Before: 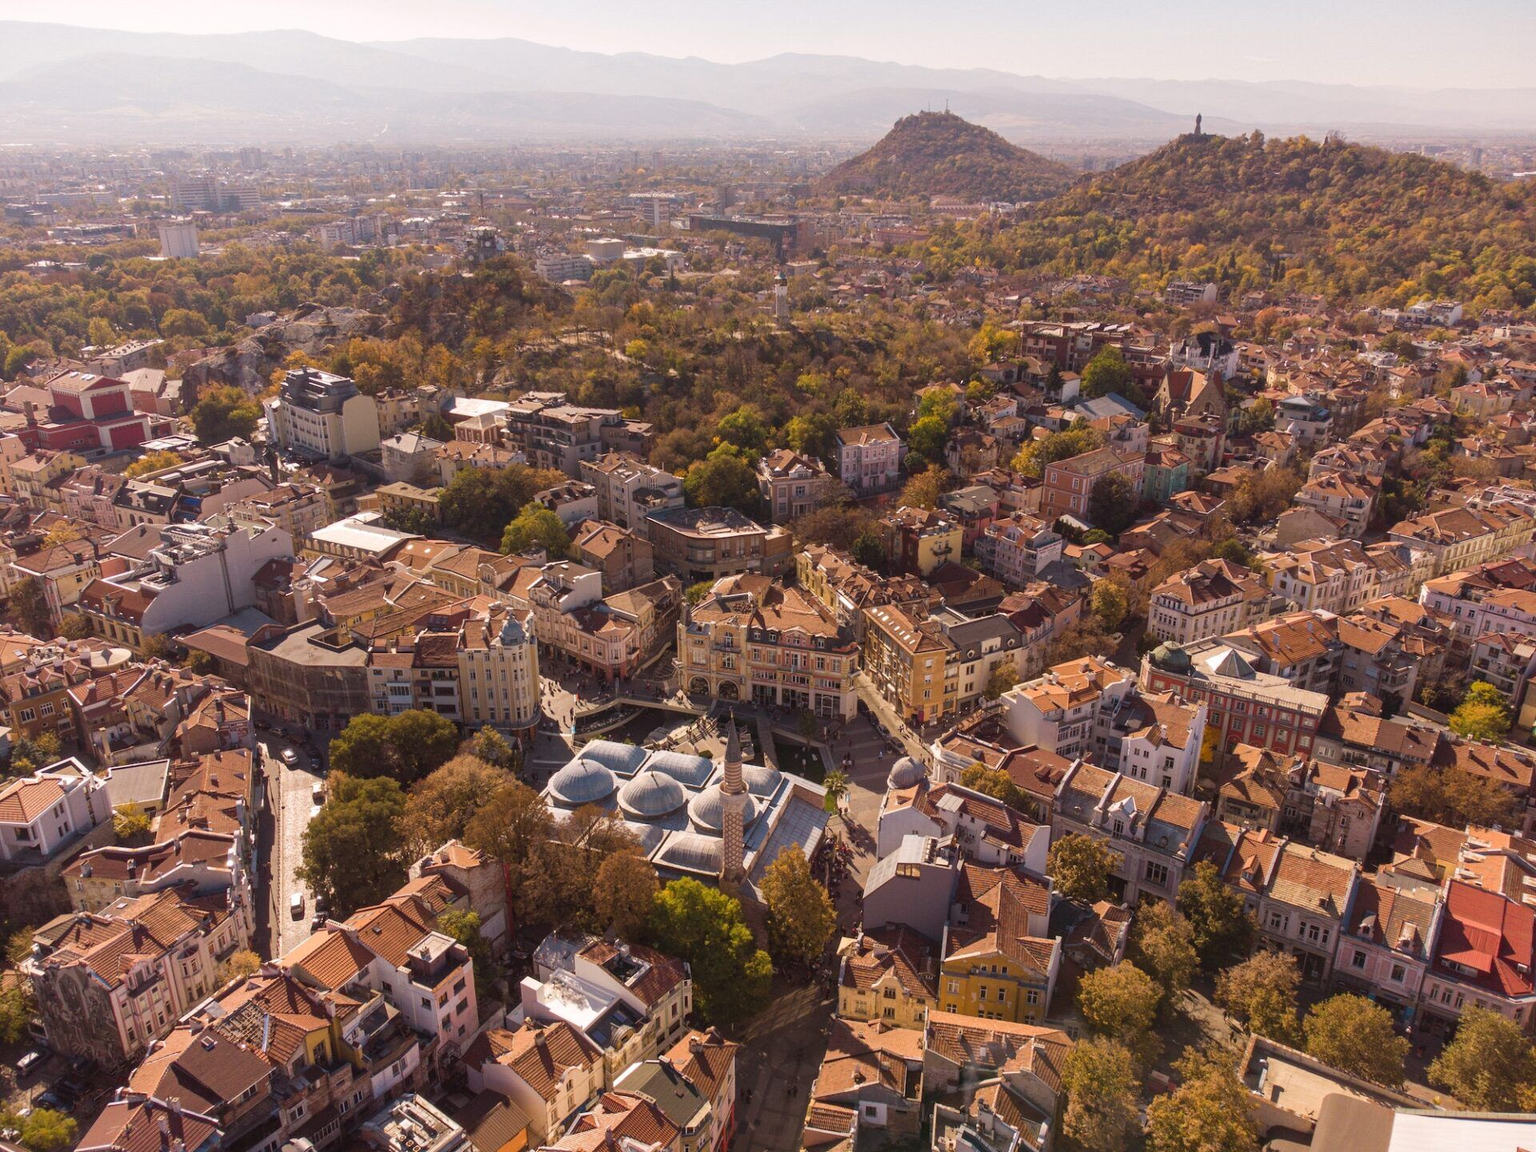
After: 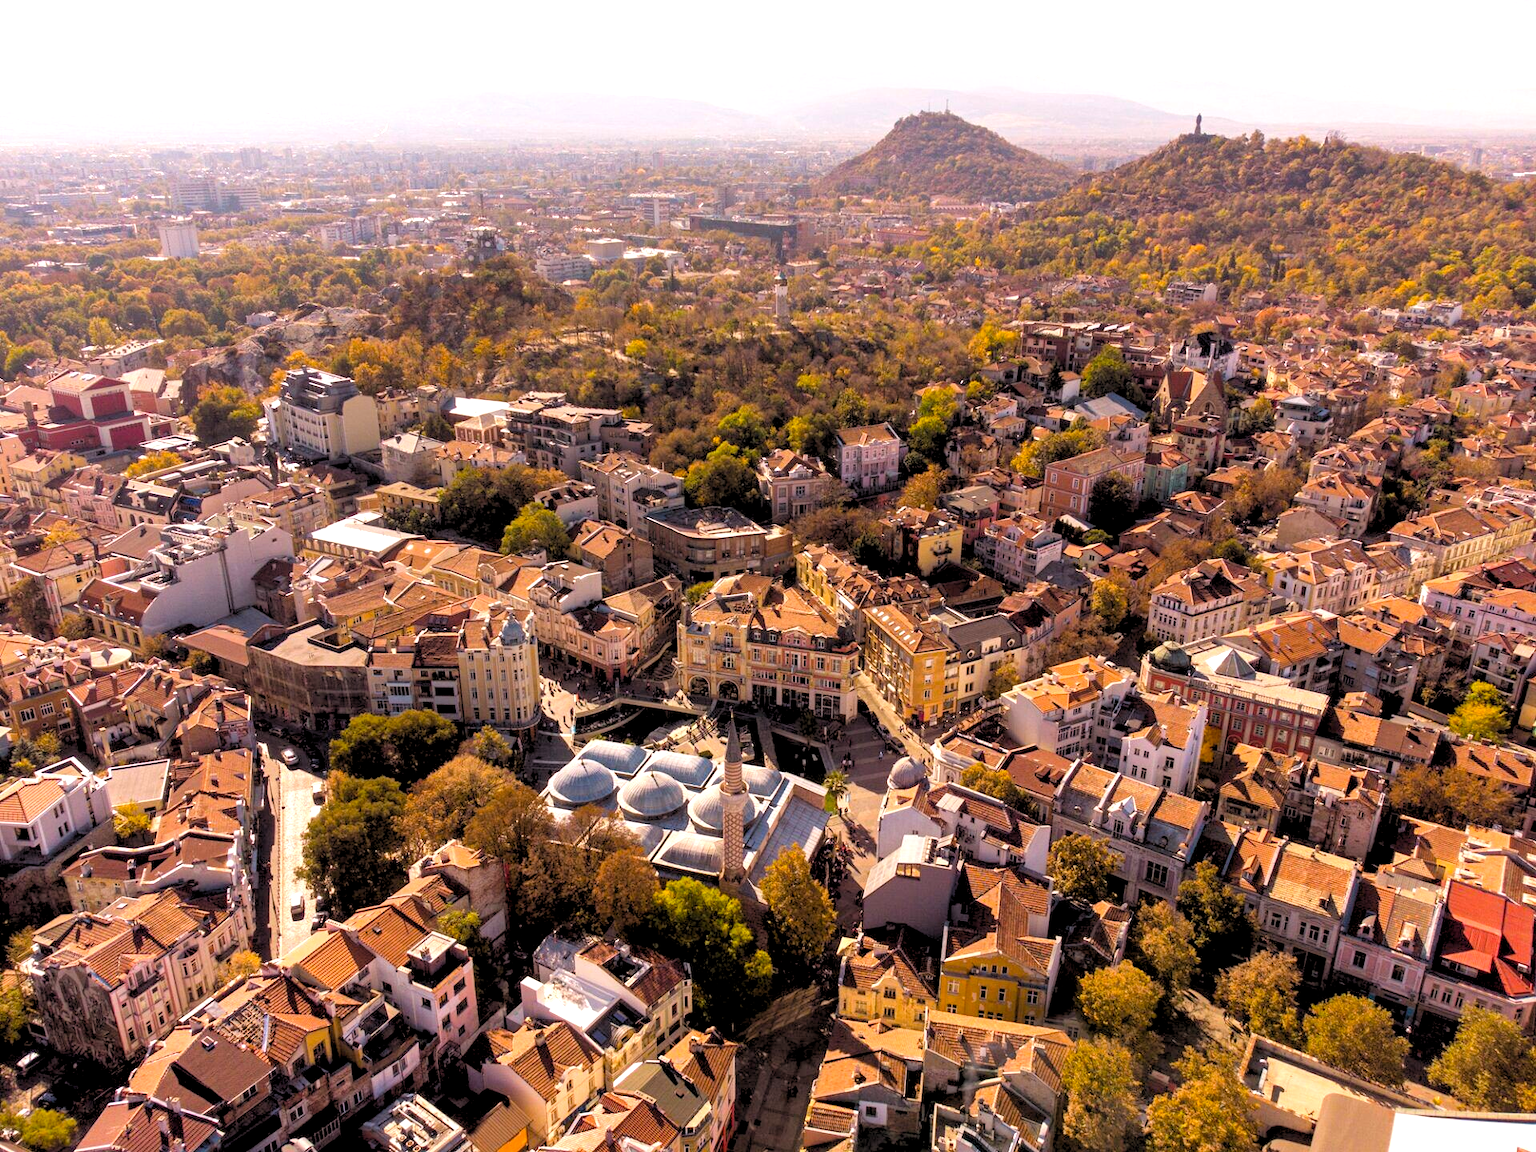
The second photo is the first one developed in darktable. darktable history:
rgb levels: levels [[0.029, 0.461, 0.922], [0, 0.5, 1], [0, 0.5, 1]]
exposure: black level correction 0, exposure 0.5 EV, compensate exposure bias true, compensate highlight preservation false
color balance rgb: perceptual saturation grading › global saturation 25%, global vibrance 10%
